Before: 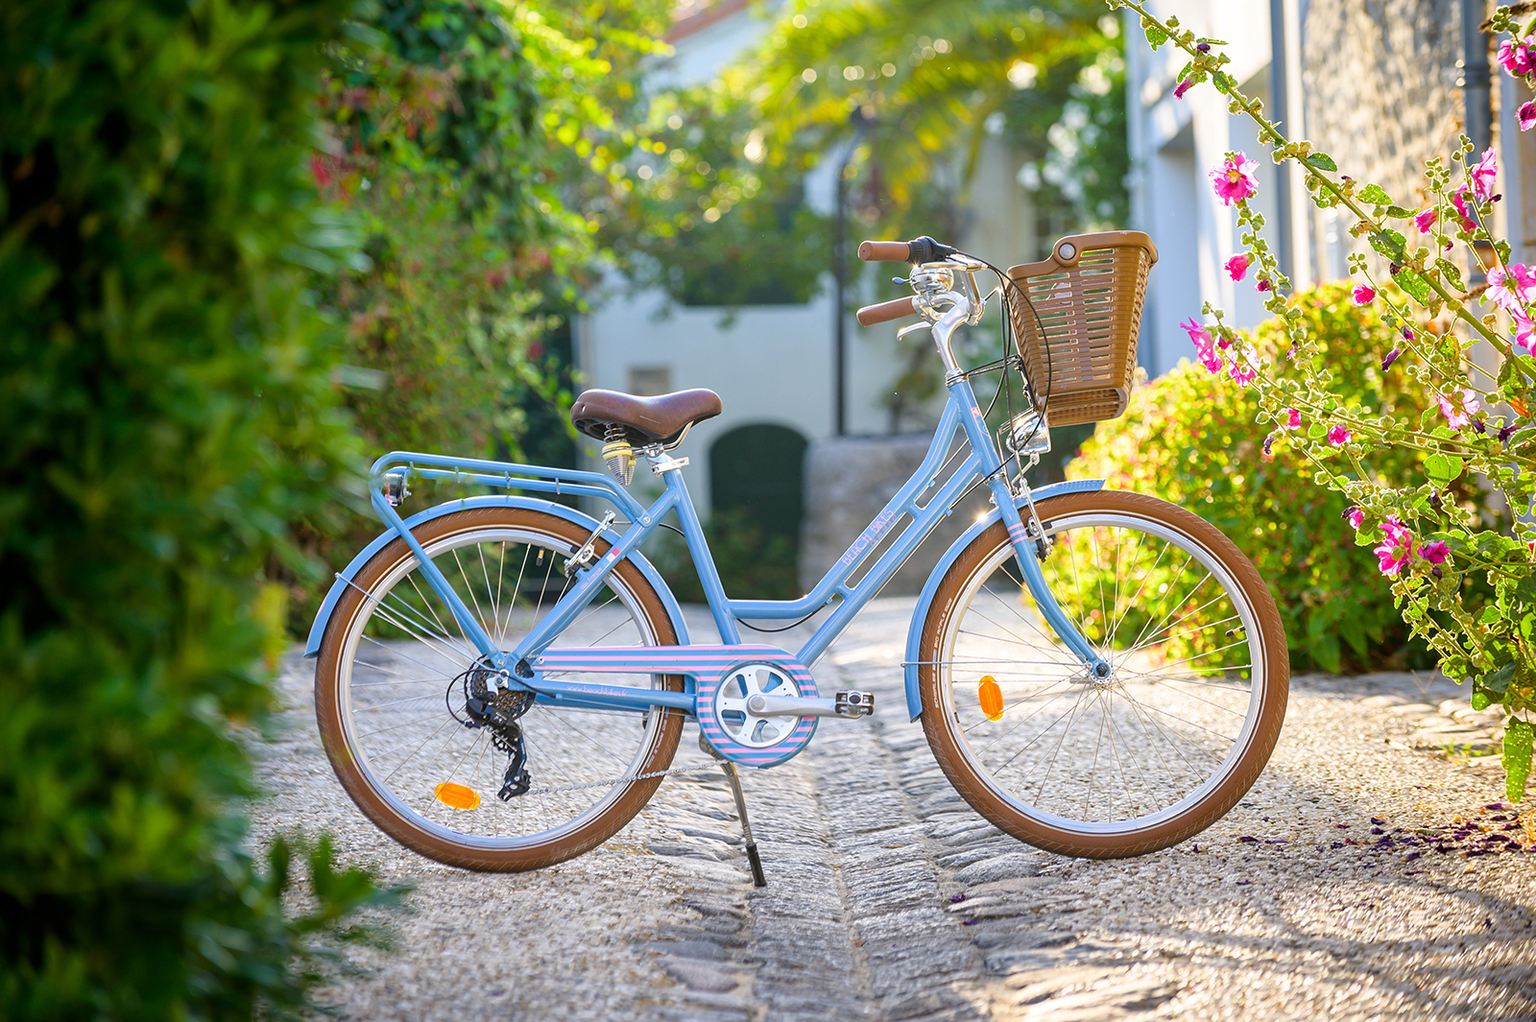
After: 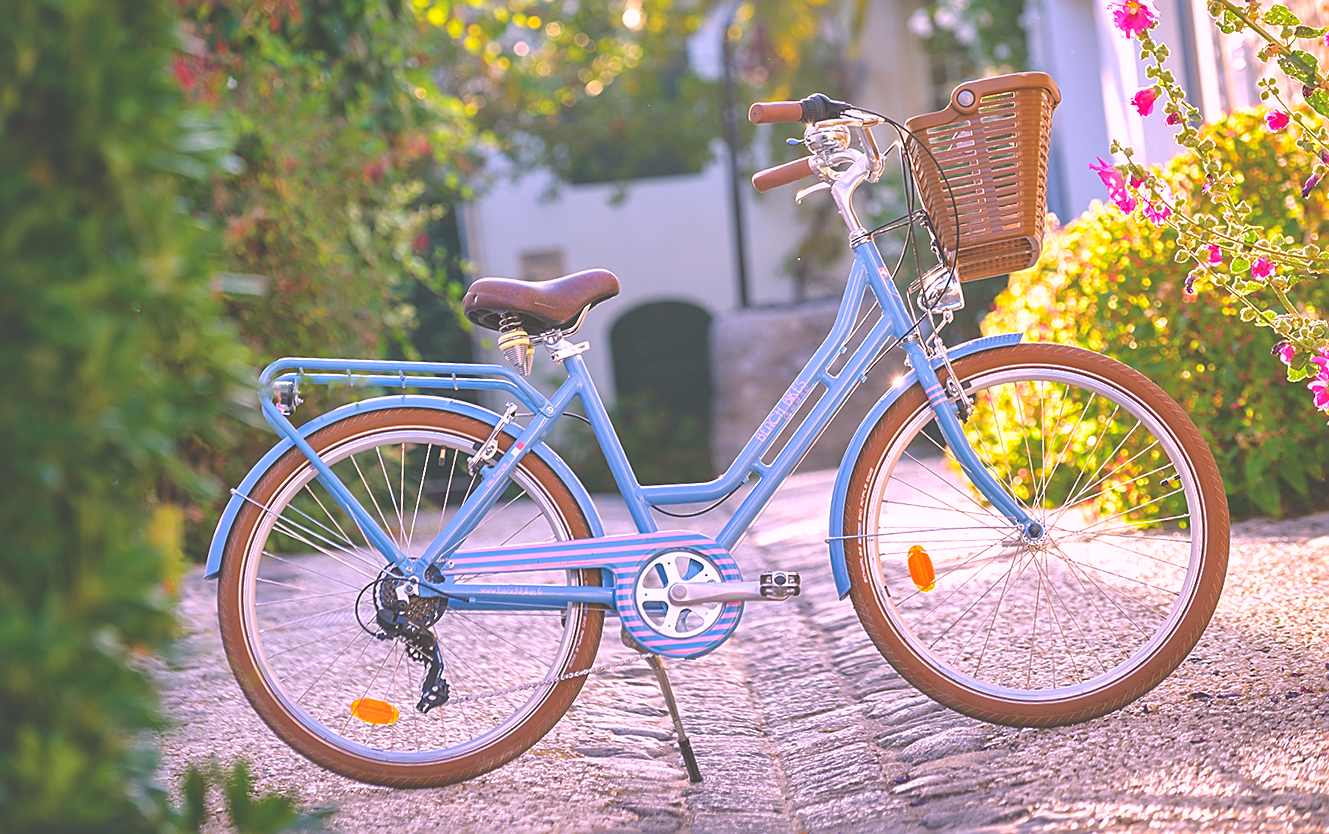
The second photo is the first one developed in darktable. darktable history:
exposure: black level correction -0.041, exposure 0.064 EV, compensate highlight preservation false
shadows and highlights: on, module defaults
rotate and perspective: rotation -4.25°, automatic cropping off
white balance: red 1.188, blue 1.11
sharpen: on, module defaults
crop: left 9.712%, top 16.928%, right 10.845%, bottom 12.332%
